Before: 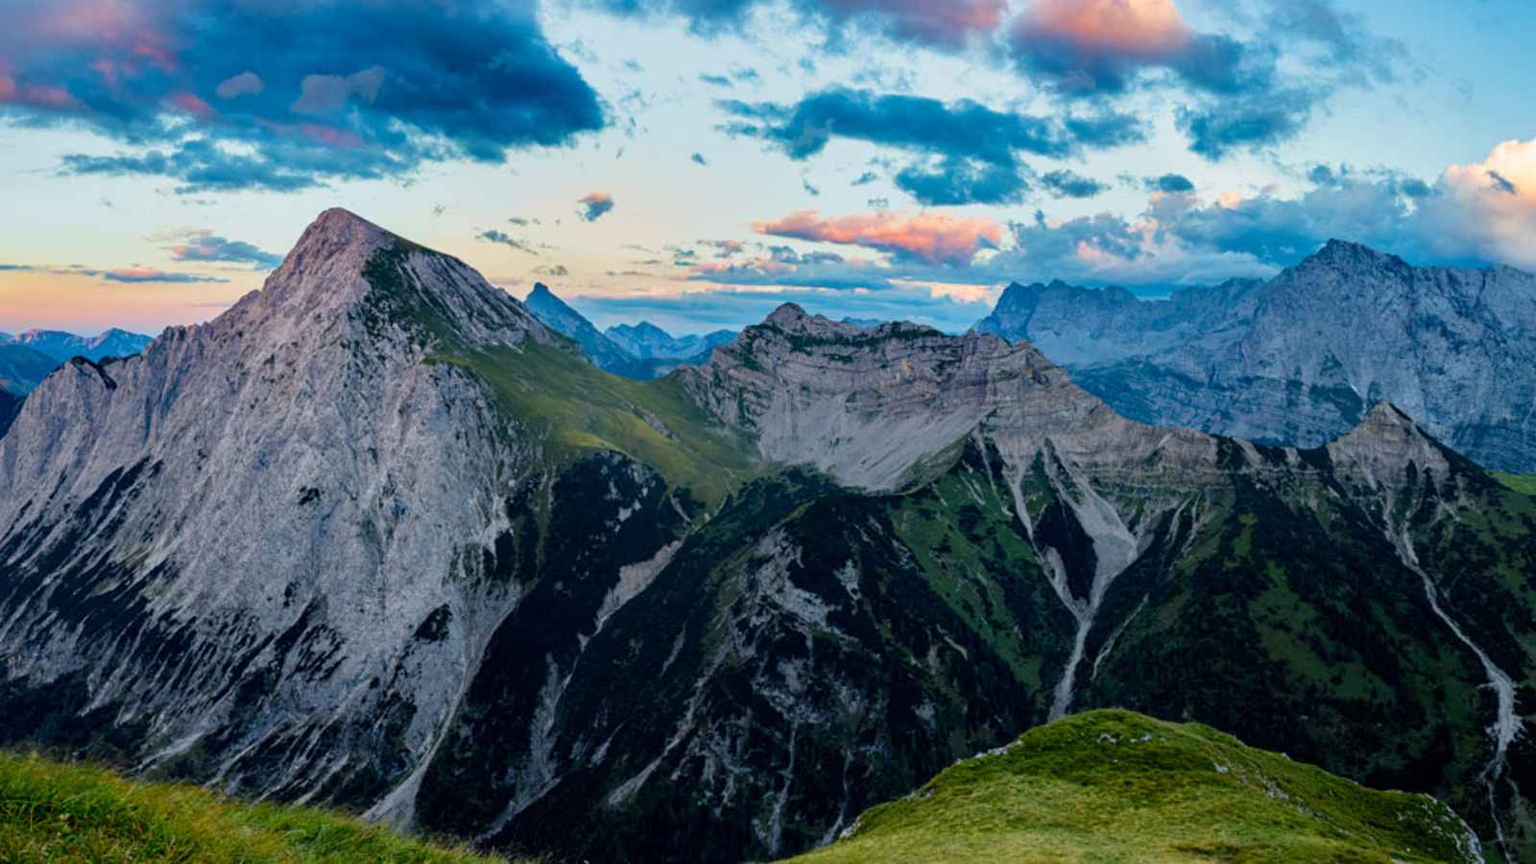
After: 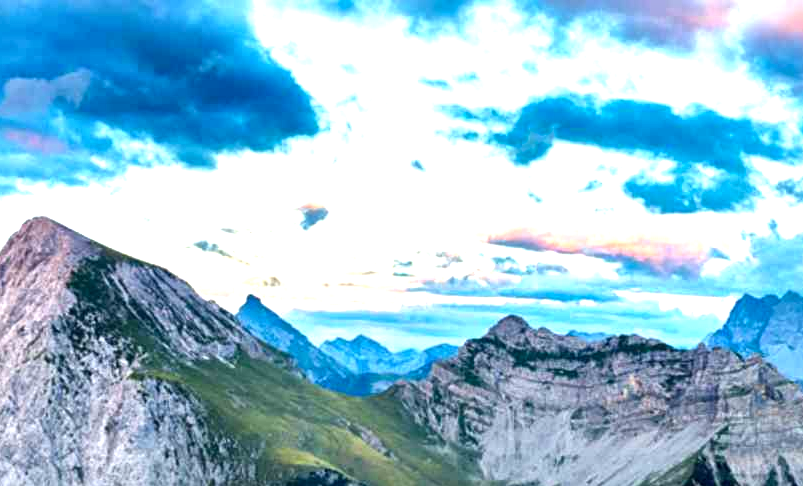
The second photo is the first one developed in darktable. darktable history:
crop: left 19.422%, right 30.336%, bottom 45.965%
exposure: black level correction 0, exposure 1.2 EV, compensate highlight preservation false
local contrast: mode bilateral grid, contrast 51, coarseness 50, detail 150%, midtone range 0.2
